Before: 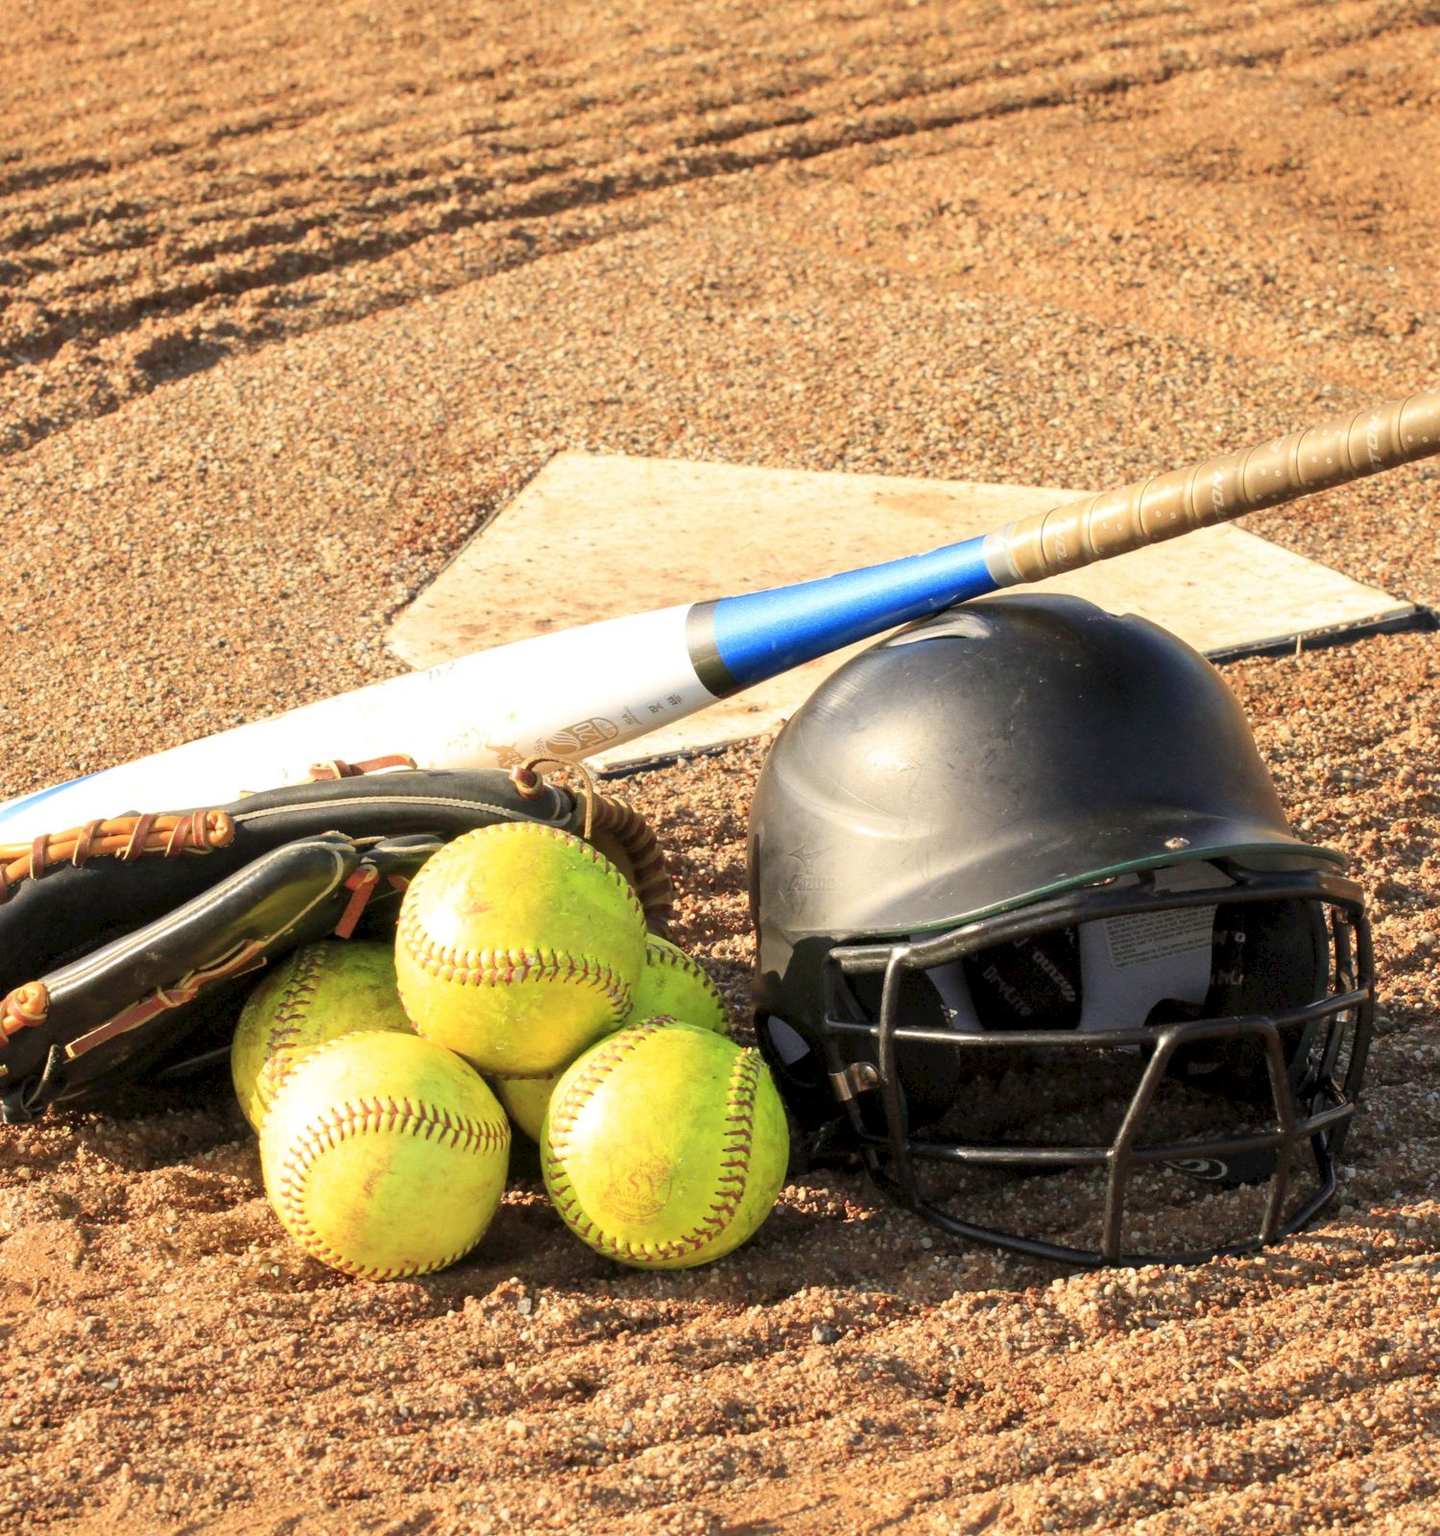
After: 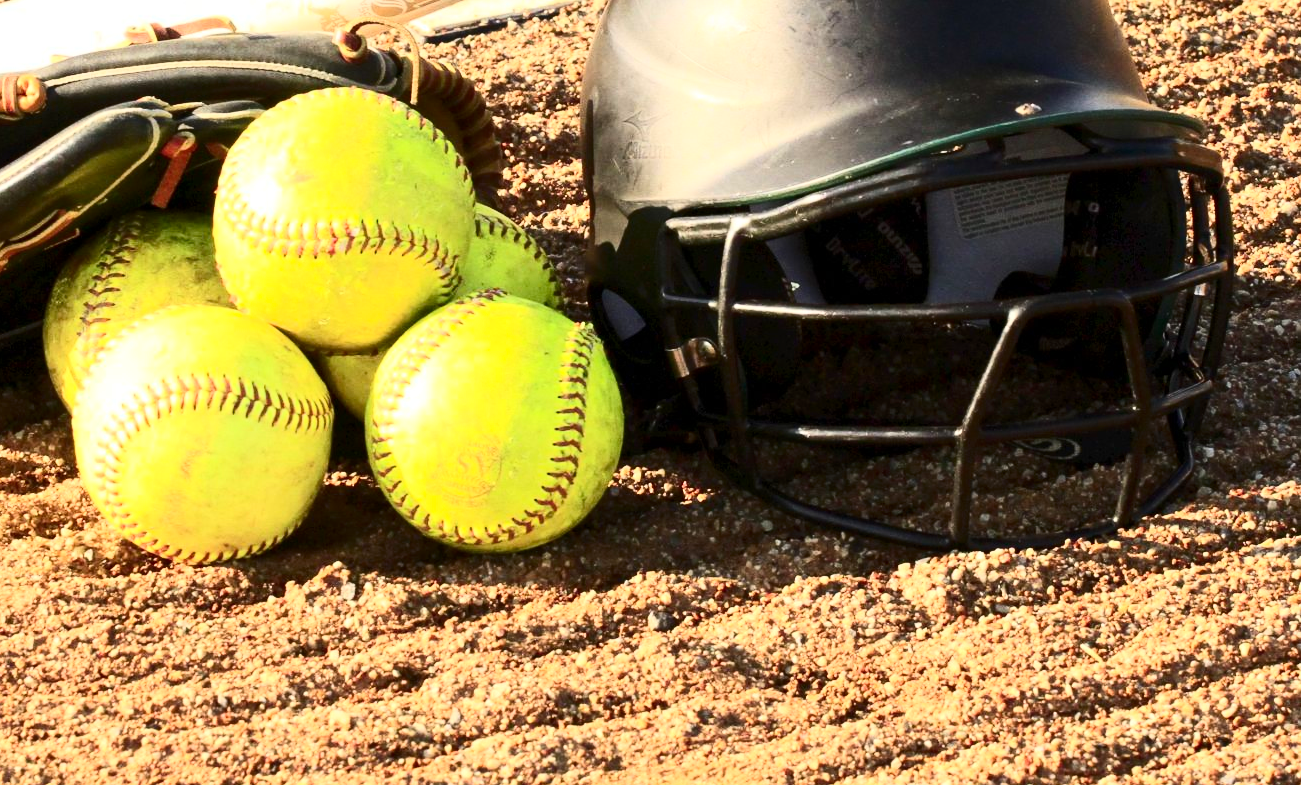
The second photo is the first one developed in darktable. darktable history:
crop and rotate: left 13.23%, top 48.108%, bottom 2.773%
contrast brightness saturation: contrast 0.412, brightness 0.112, saturation 0.208
